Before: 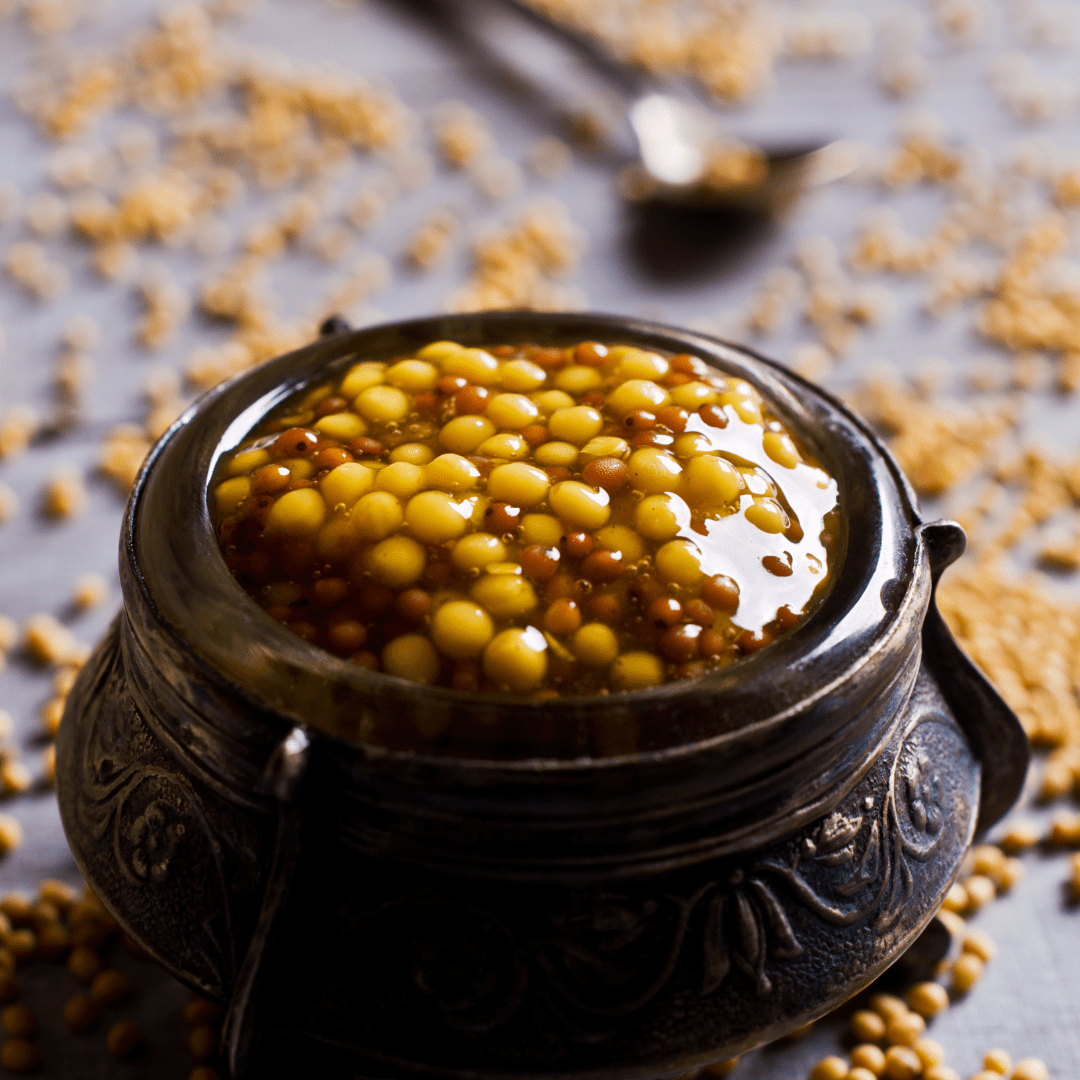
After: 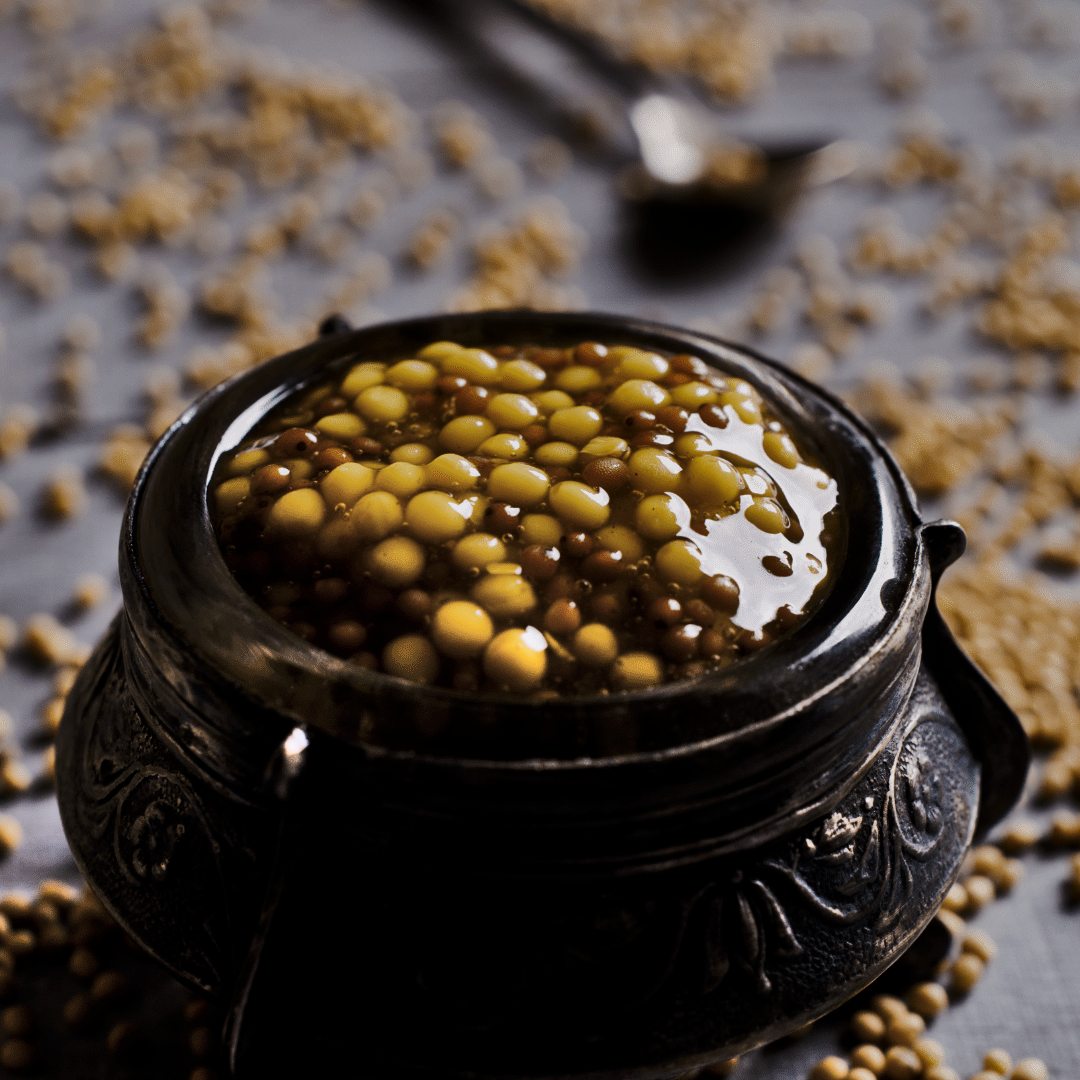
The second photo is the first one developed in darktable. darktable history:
contrast brightness saturation: saturation -0.05
shadows and highlights: shadows 80.73, white point adjustment -9.07, highlights -61.46, soften with gaussian
levels: levels [0, 0.618, 1]
